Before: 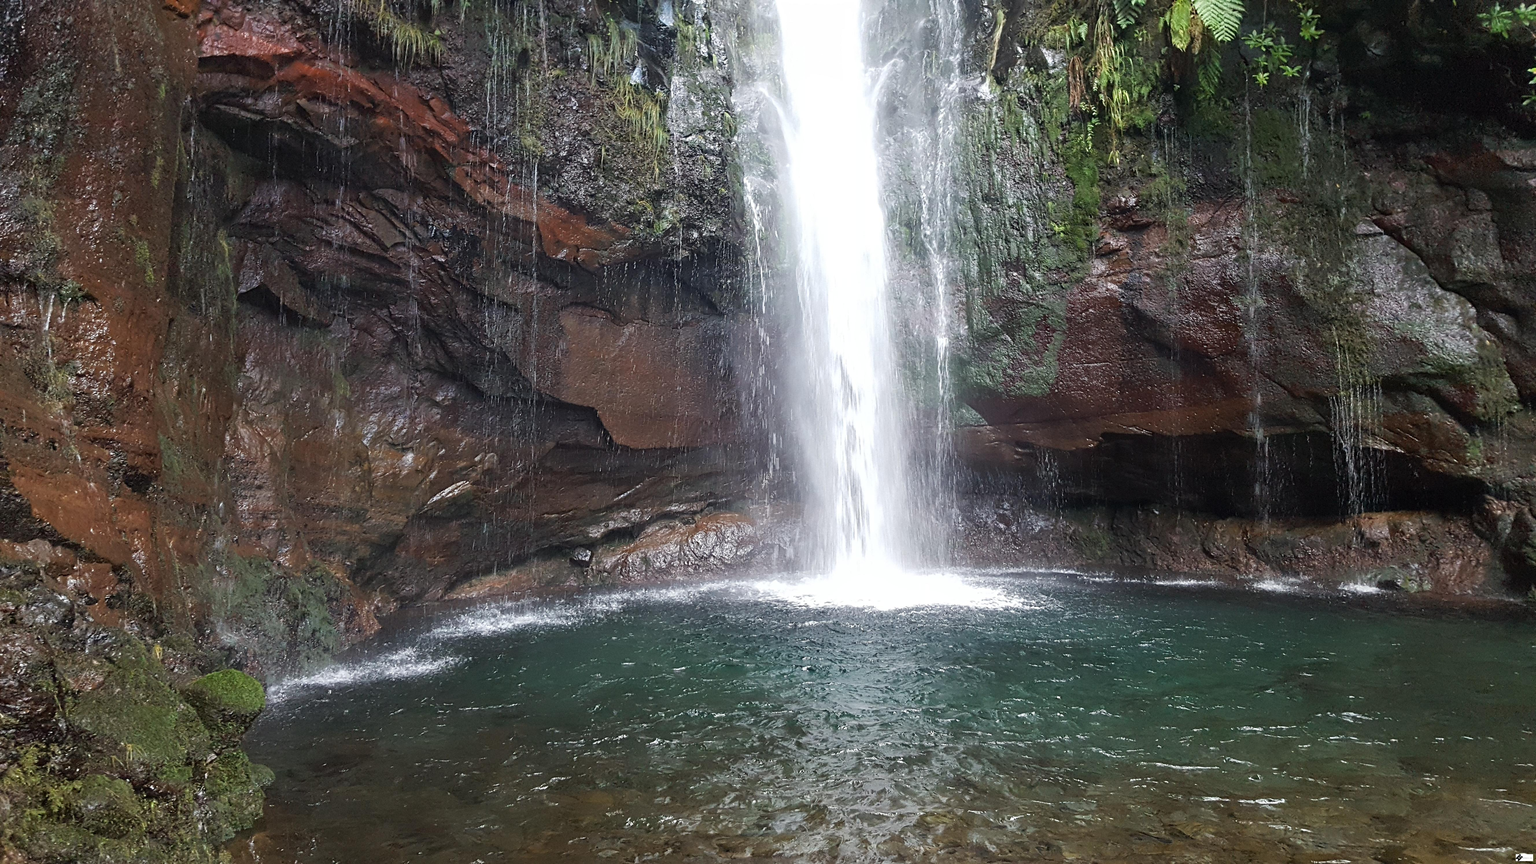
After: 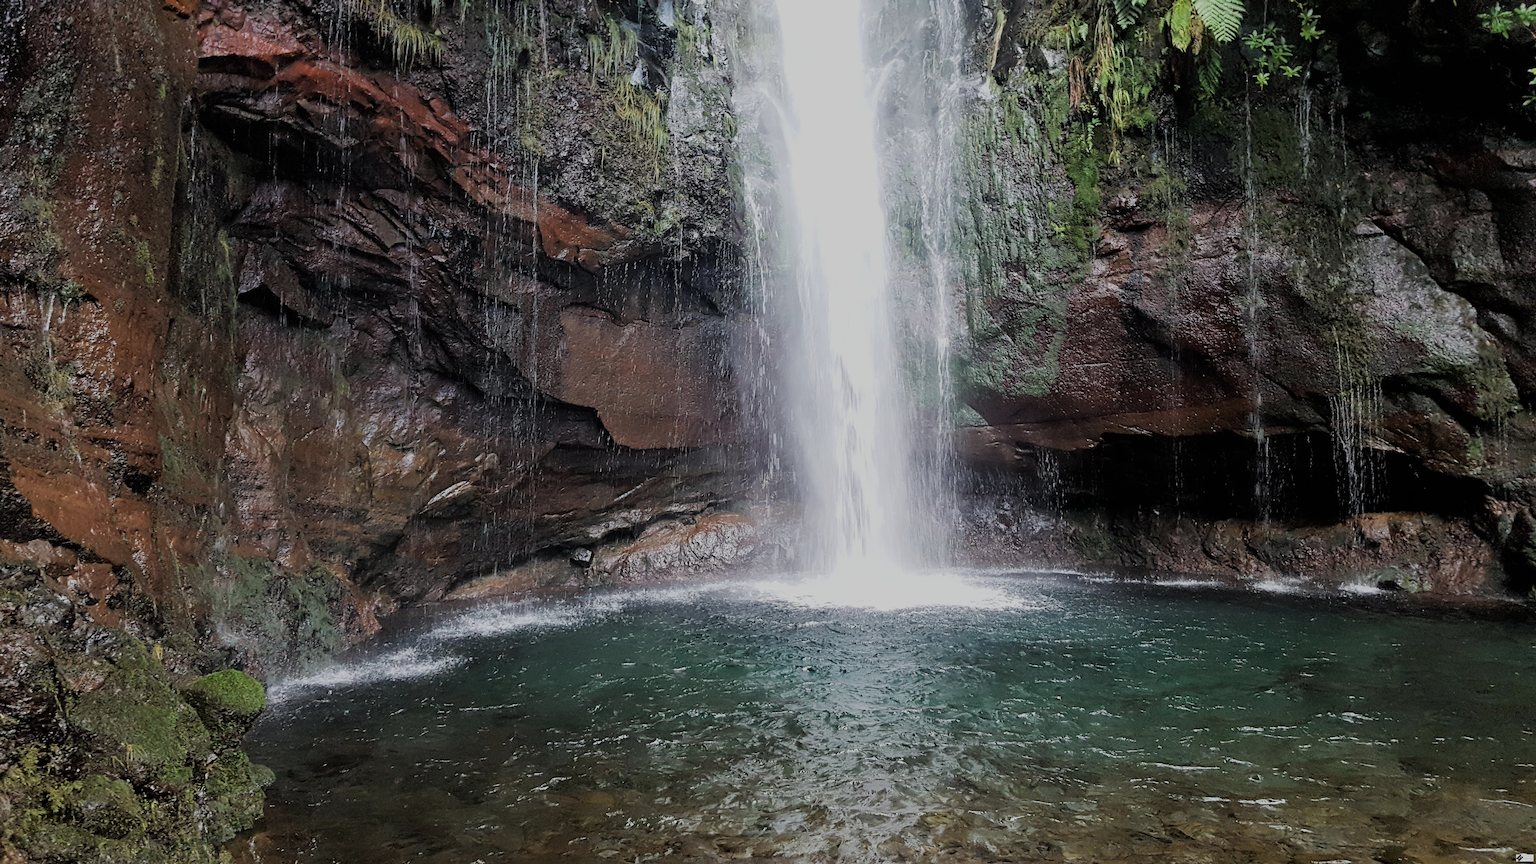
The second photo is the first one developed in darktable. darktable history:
filmic rgb: black relative exposure -6.15 EV, white relative exposure 6.97 EV, hardness 2.27
